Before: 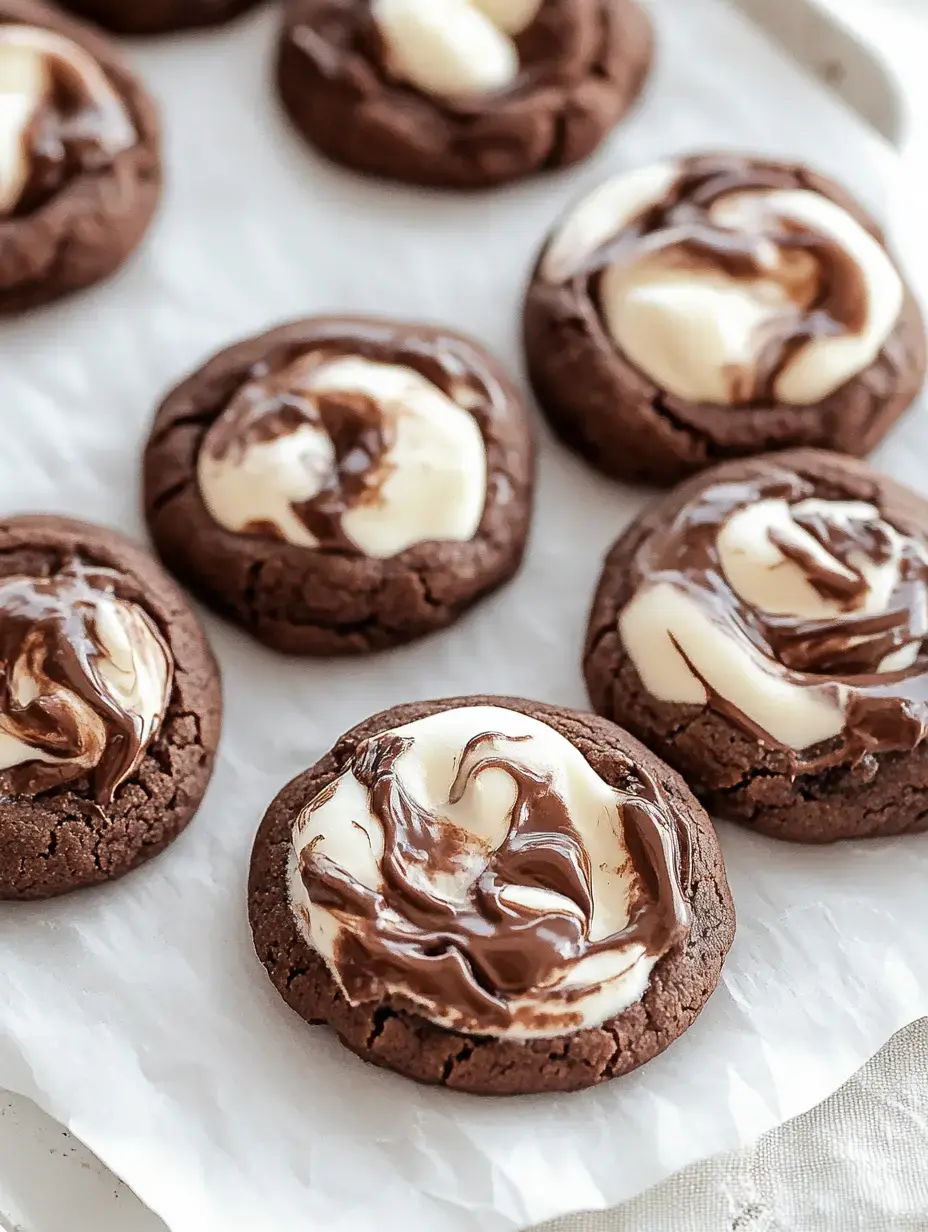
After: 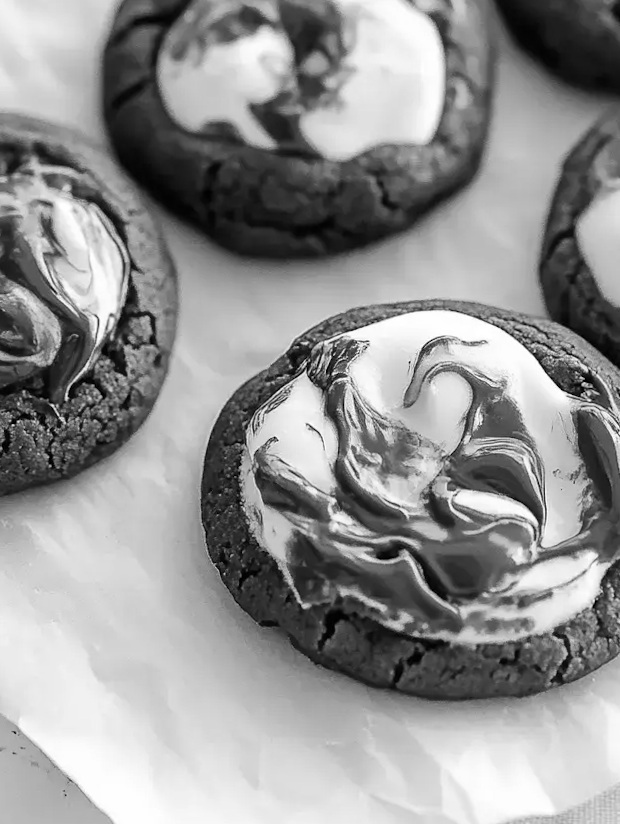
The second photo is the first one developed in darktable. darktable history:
exposure: compensate highlight preservation false
monochrome: on, module defaults
crop and rotate: angle -0.82°, left 3.85%, top 31.828%, right 27.992%
